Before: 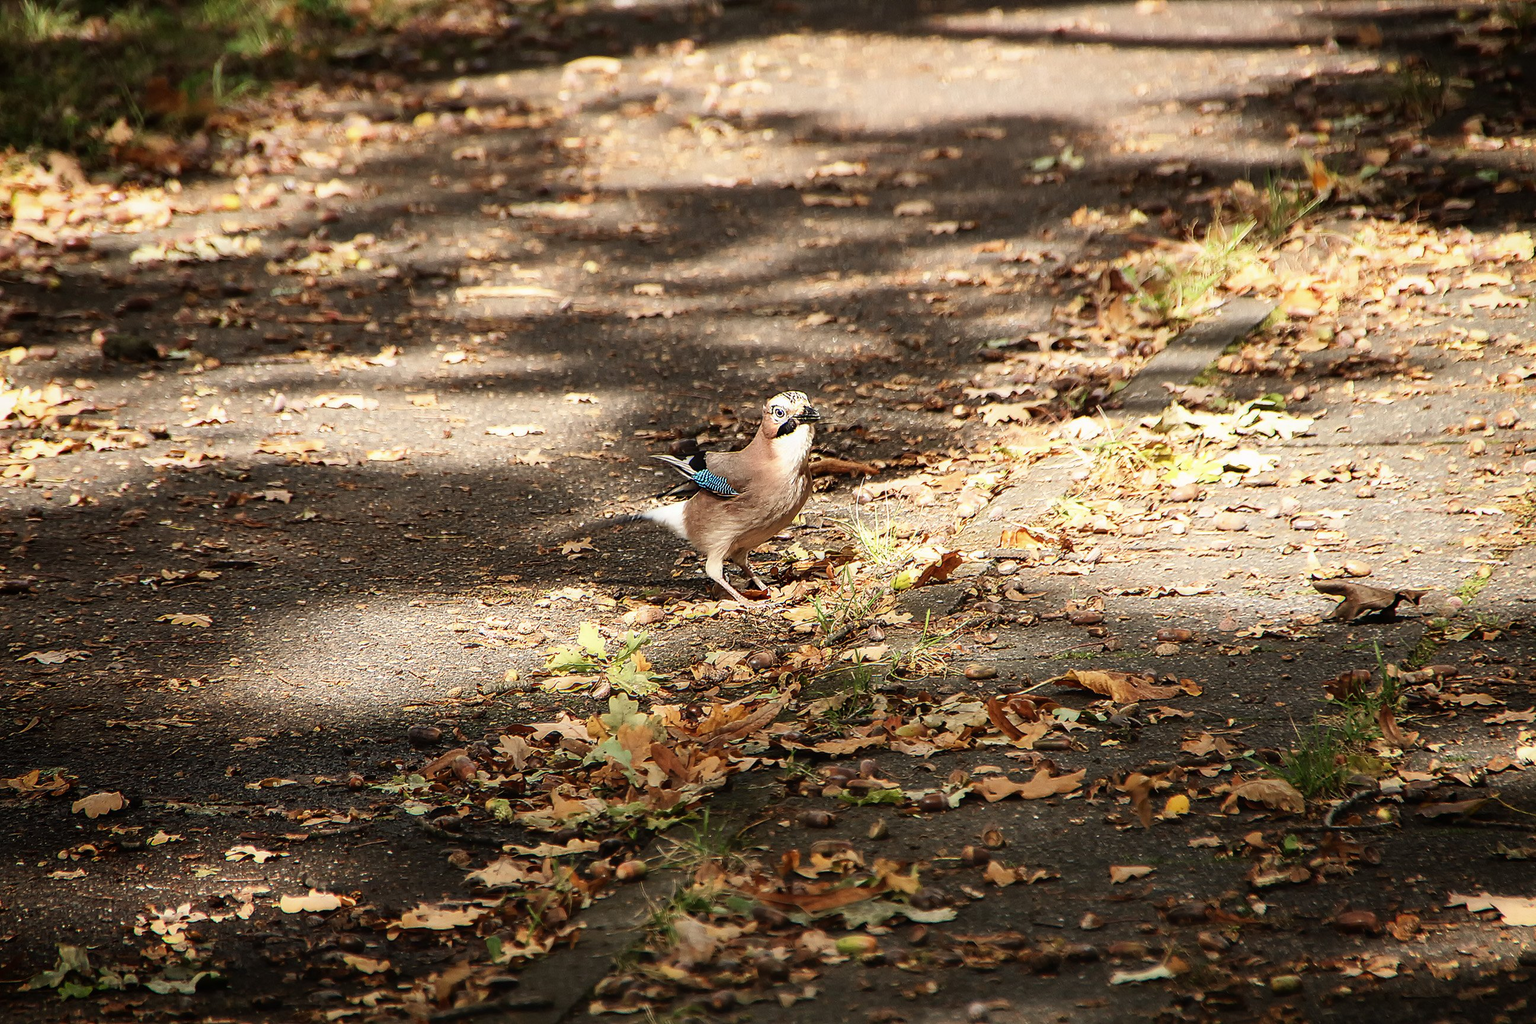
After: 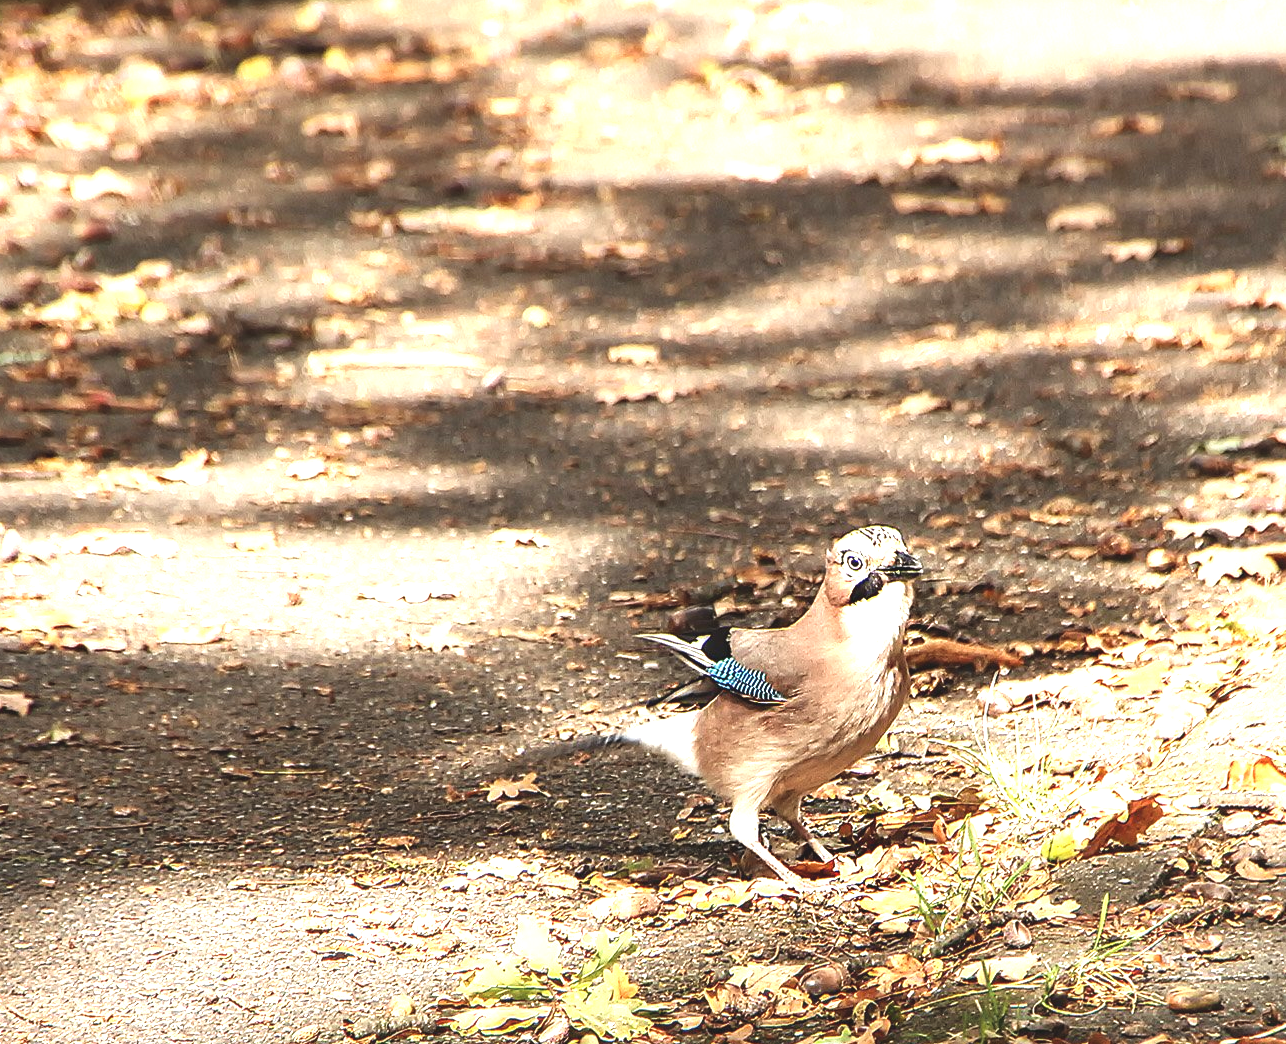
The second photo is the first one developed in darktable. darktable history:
exposure: black level correction -0.005, exposure 1 EV, compensate highlight preservation false
crop: left 17.819%, top 7.81%, right 32.563%, bottom 31.757%
